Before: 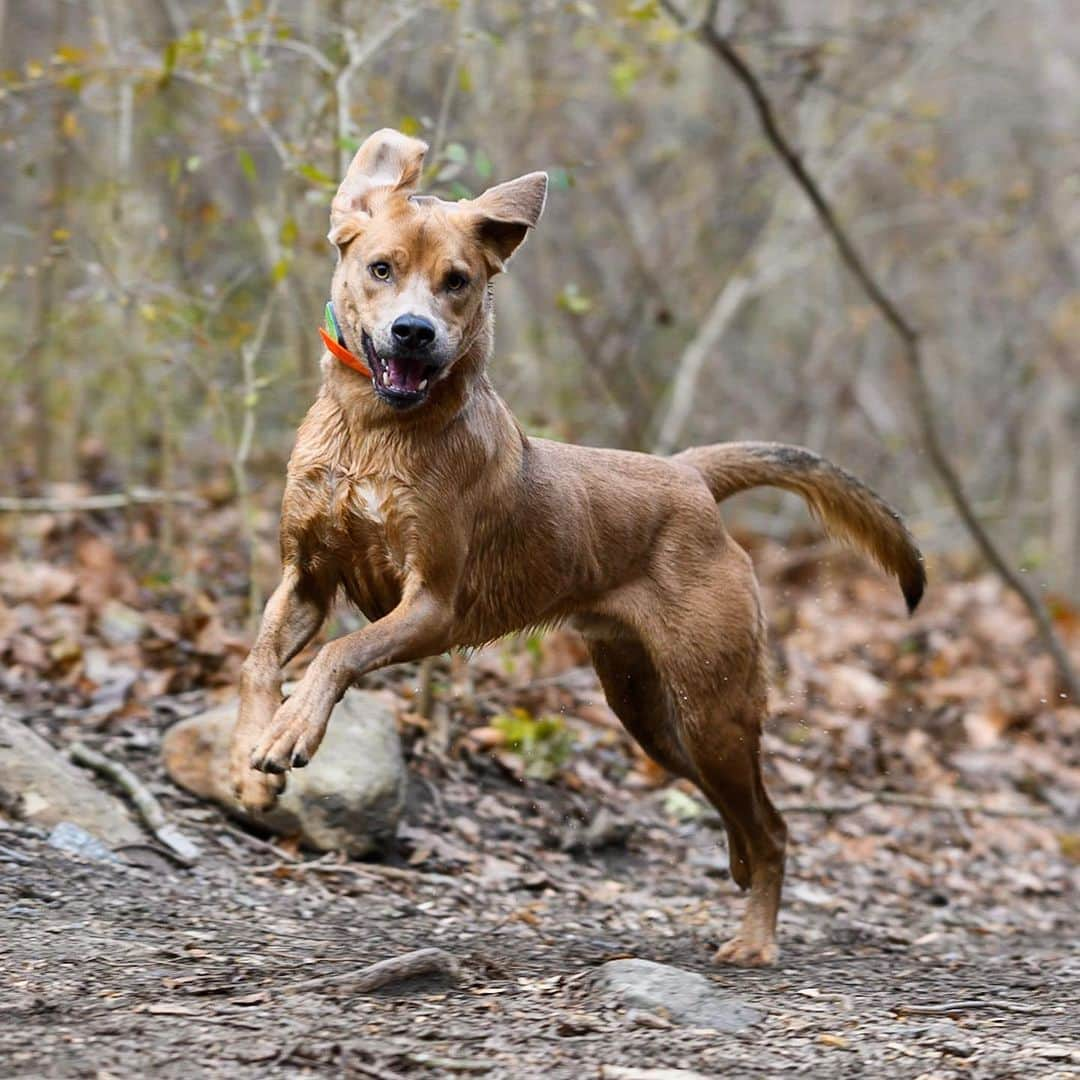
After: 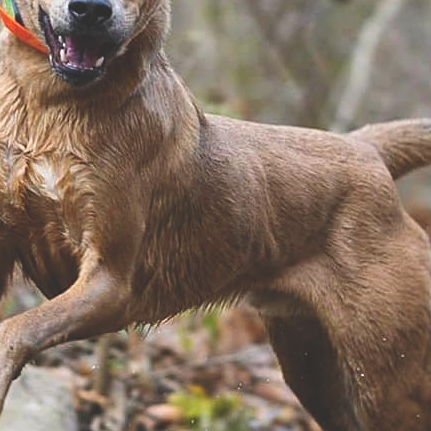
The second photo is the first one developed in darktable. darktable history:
crop: left 30%, top 30%, right 30%, bottom 30%
exposure: black level correction -0.028, compensate highlight preservation false
sharpen: amount 0.2
